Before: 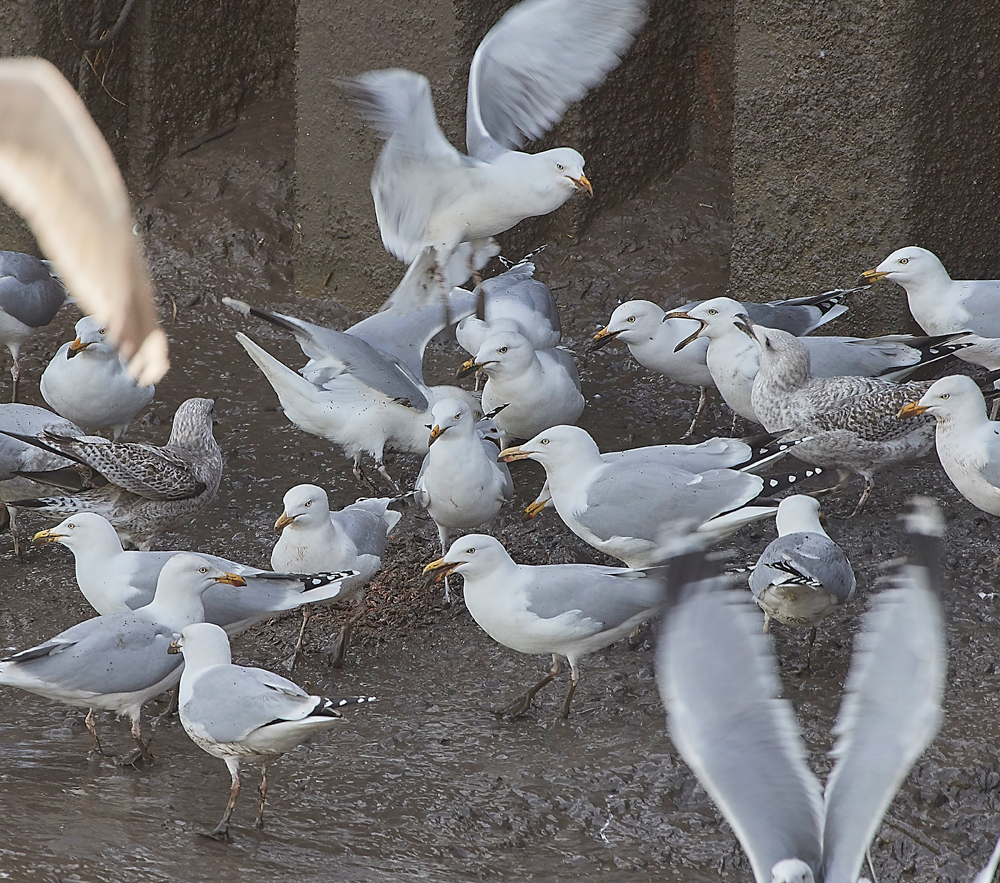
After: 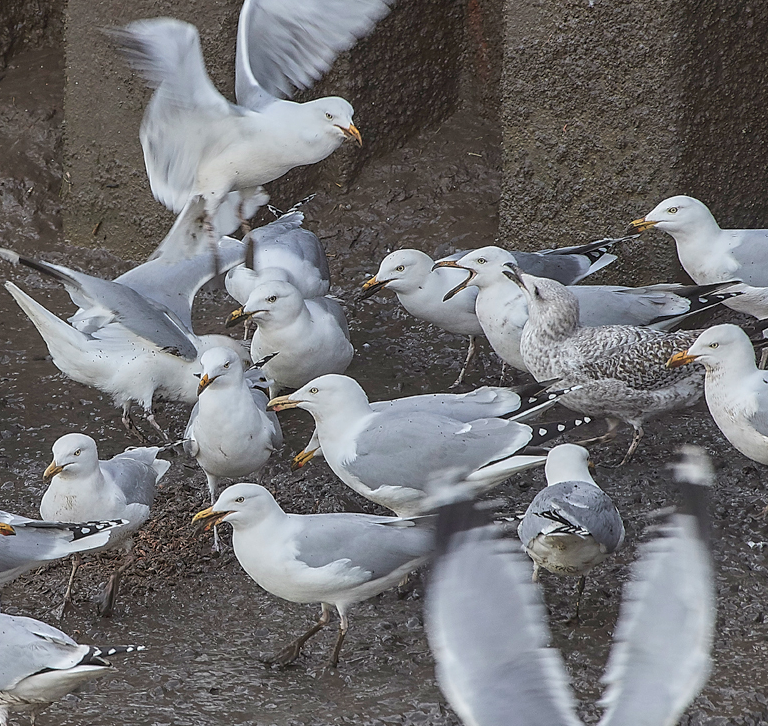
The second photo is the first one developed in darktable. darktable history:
crop: left 23.12%, top 5.866%, bottom 11.803%
local contrast: on, module defaults
